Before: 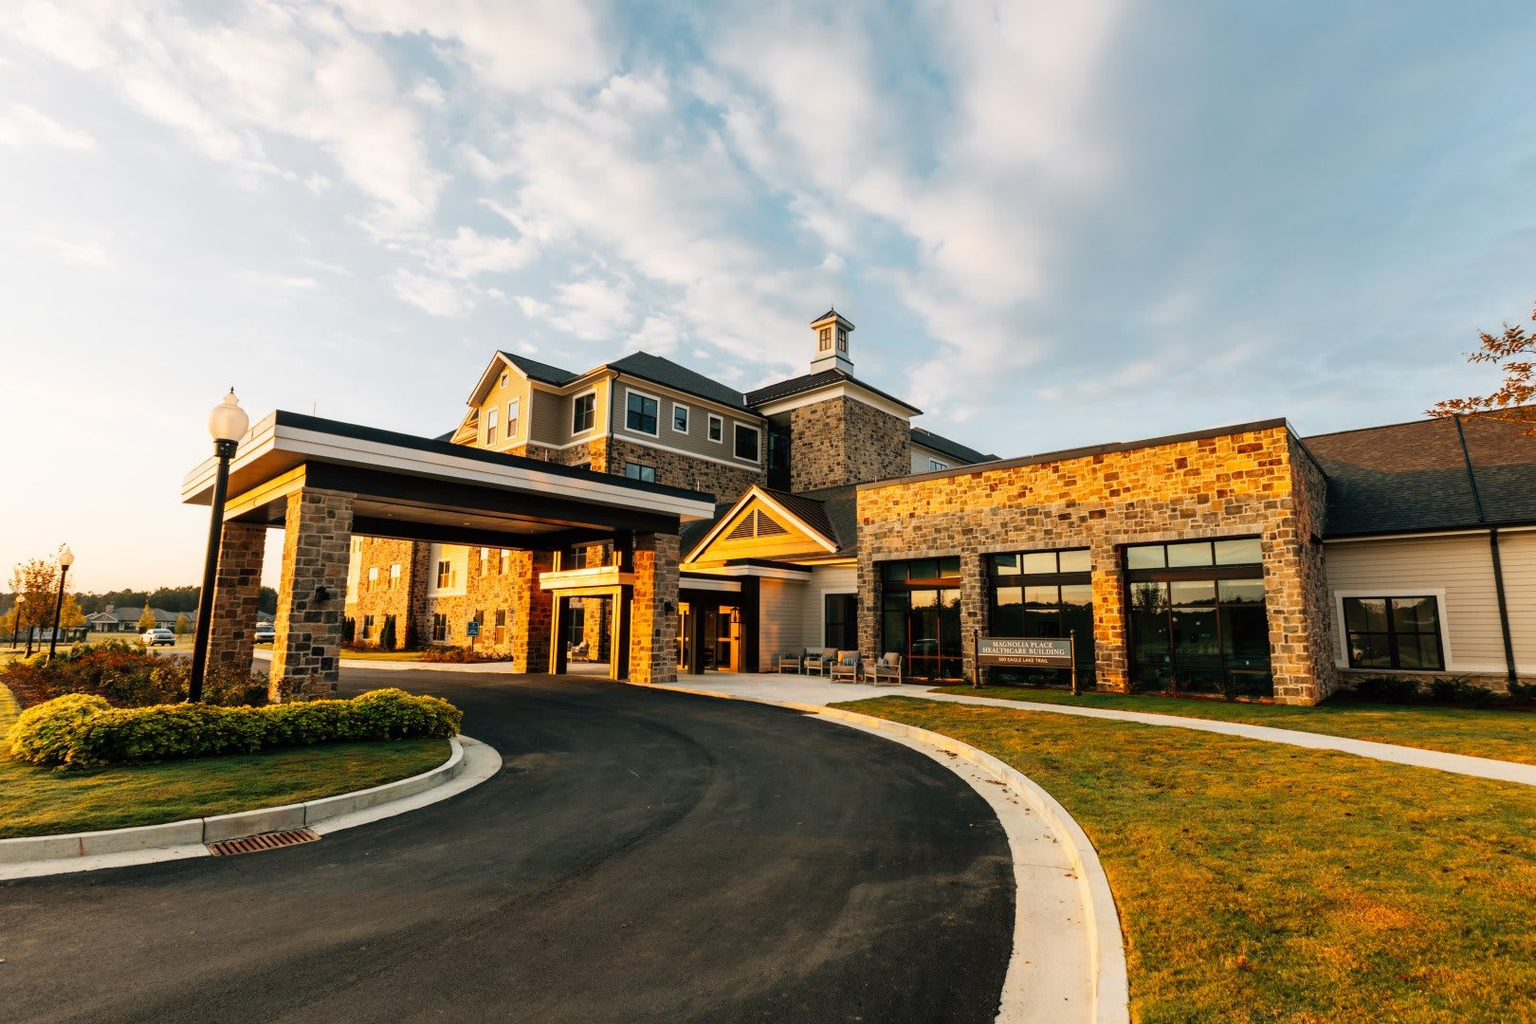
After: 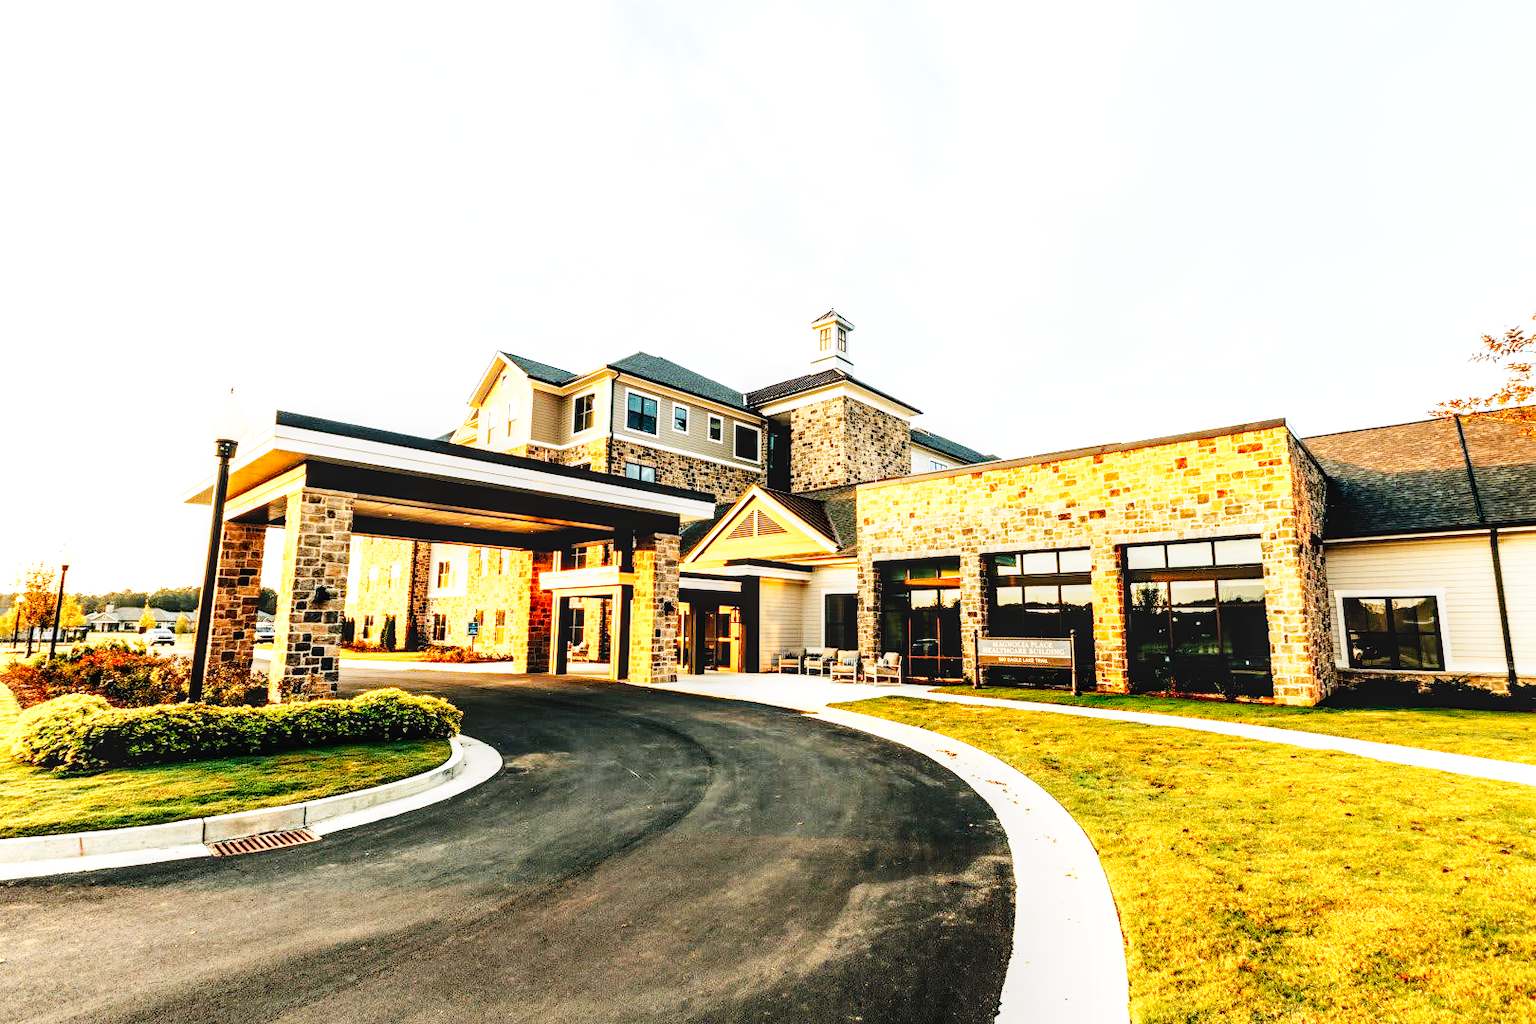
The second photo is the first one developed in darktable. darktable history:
tone equalizer: -8 EV -0.738 EV, -7 EV -0.737 EV, -6 EV -0.594 EV, -5 EV -0.414 EV, -3 EV 0.381 EV, -2 EV 0.6 EV, -1 EV 0.68 EV, +0 EV 0.756 EV
base curve: curves: ch0 [(0, 0) (0.007, 0.004) (0.027, 0.03) (0.046, 0.07) (0.207, 0.54) (0.442, 0.872) (0.673, 0.972) (1, 1)], fusion 1, preserve colors none
local contrast: on, module defaults
